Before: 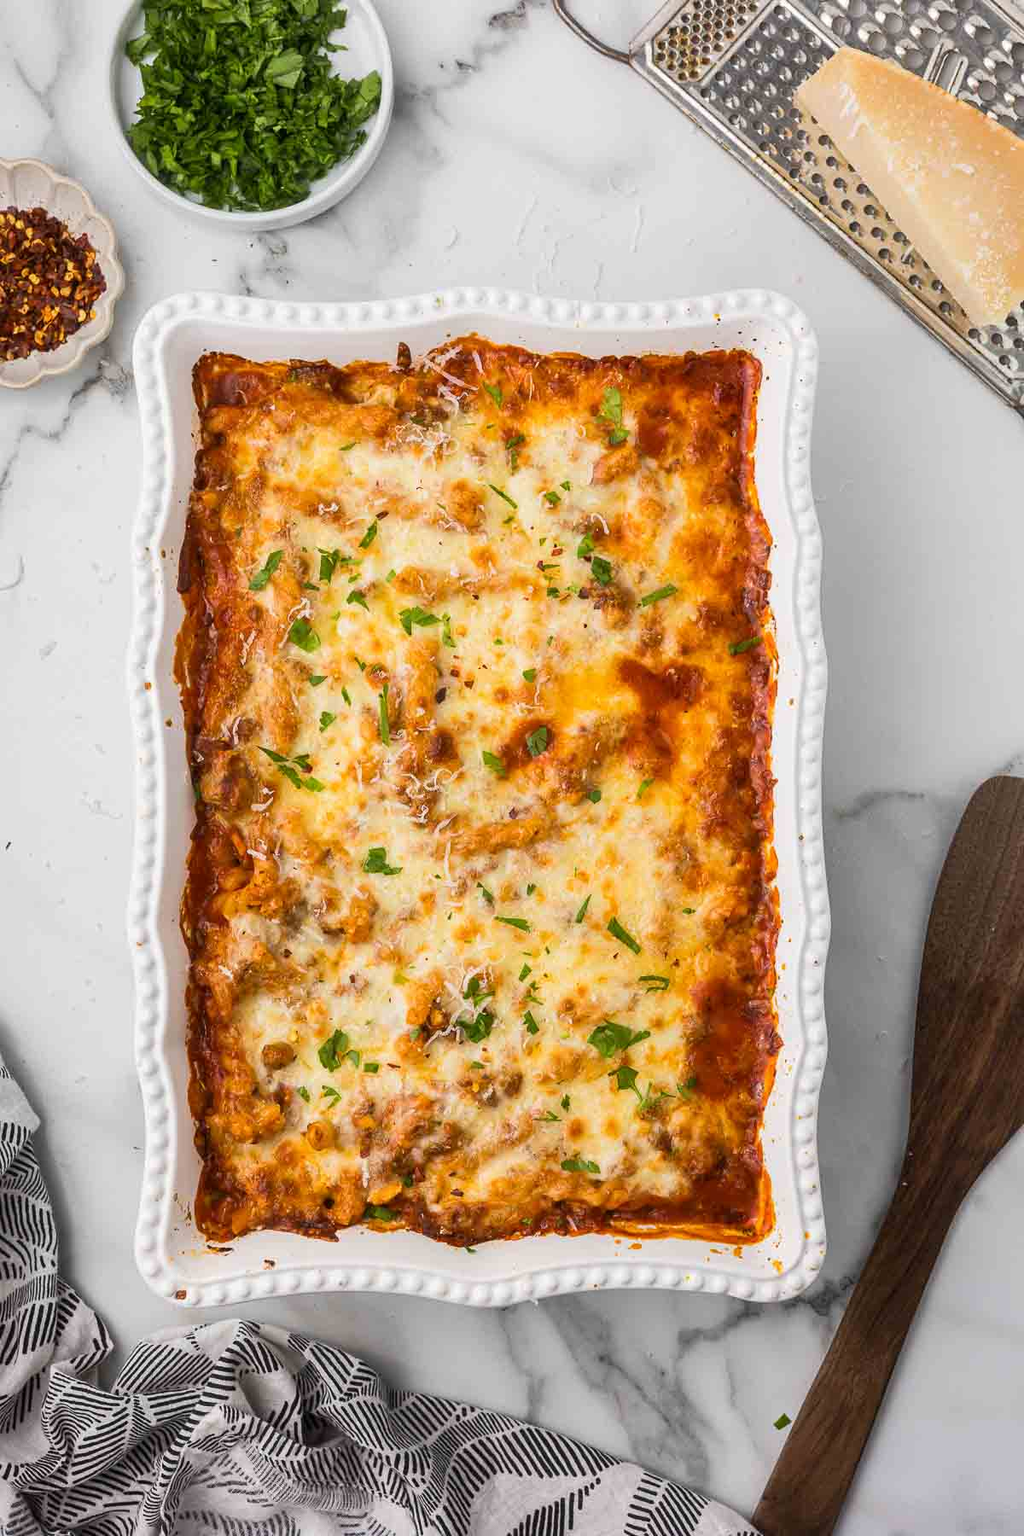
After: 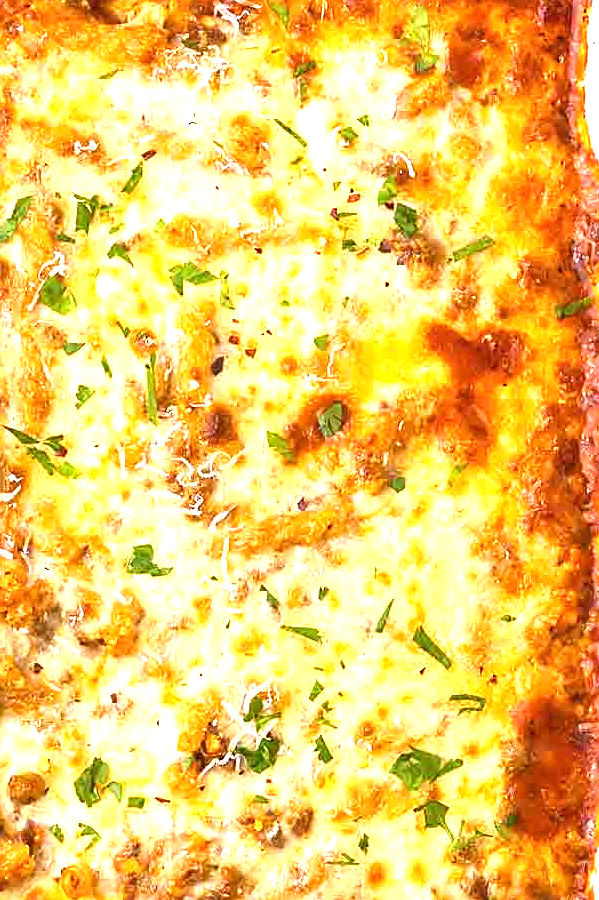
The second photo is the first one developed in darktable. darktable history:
crop: left 25%, top 25%, right 25%, bottom 25%
sharpen: on, module defaults
exposure: black level correction 0, exposure 1.173 EV, compensate exposure bias true, compensate highlight preservation false
